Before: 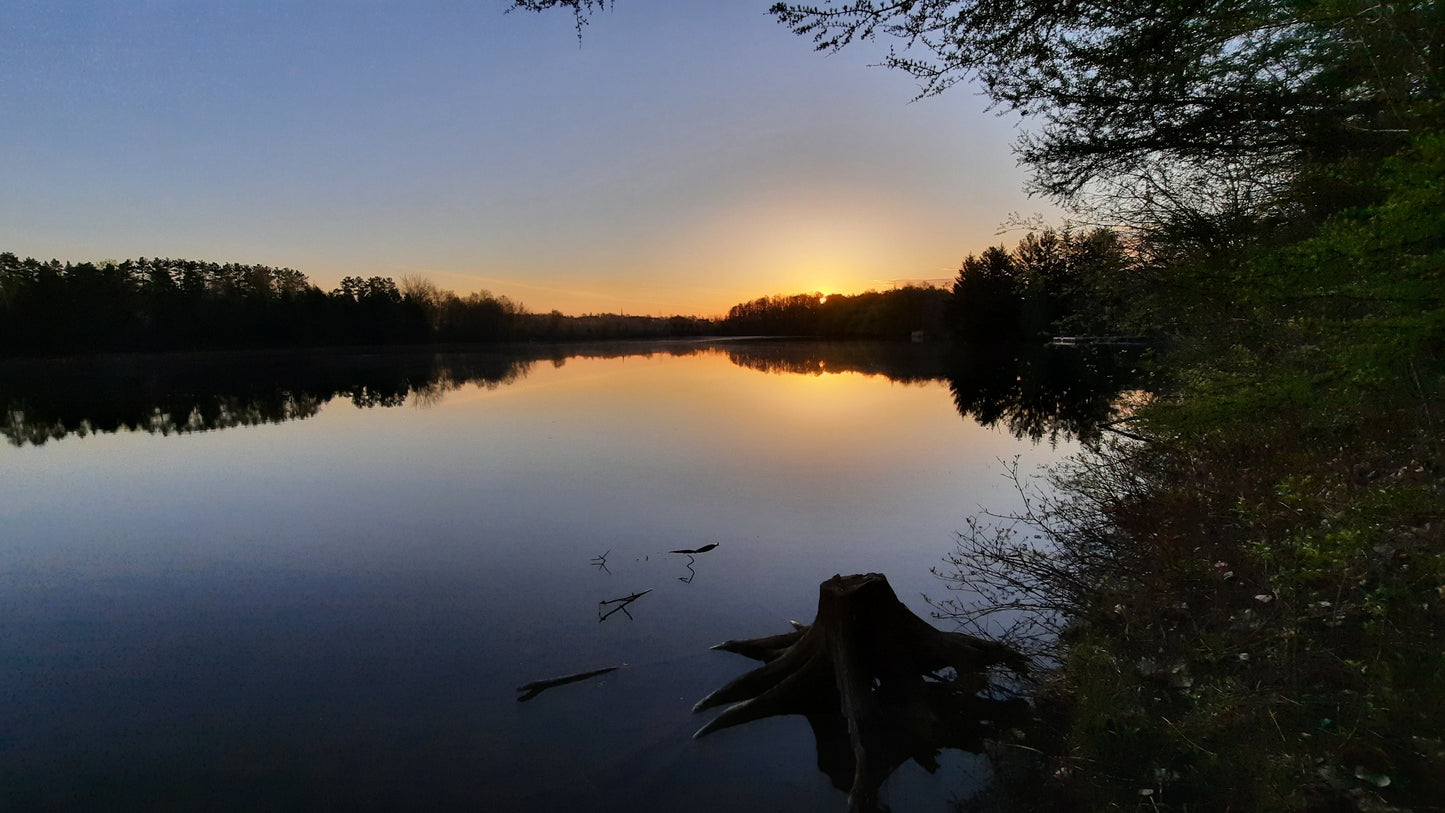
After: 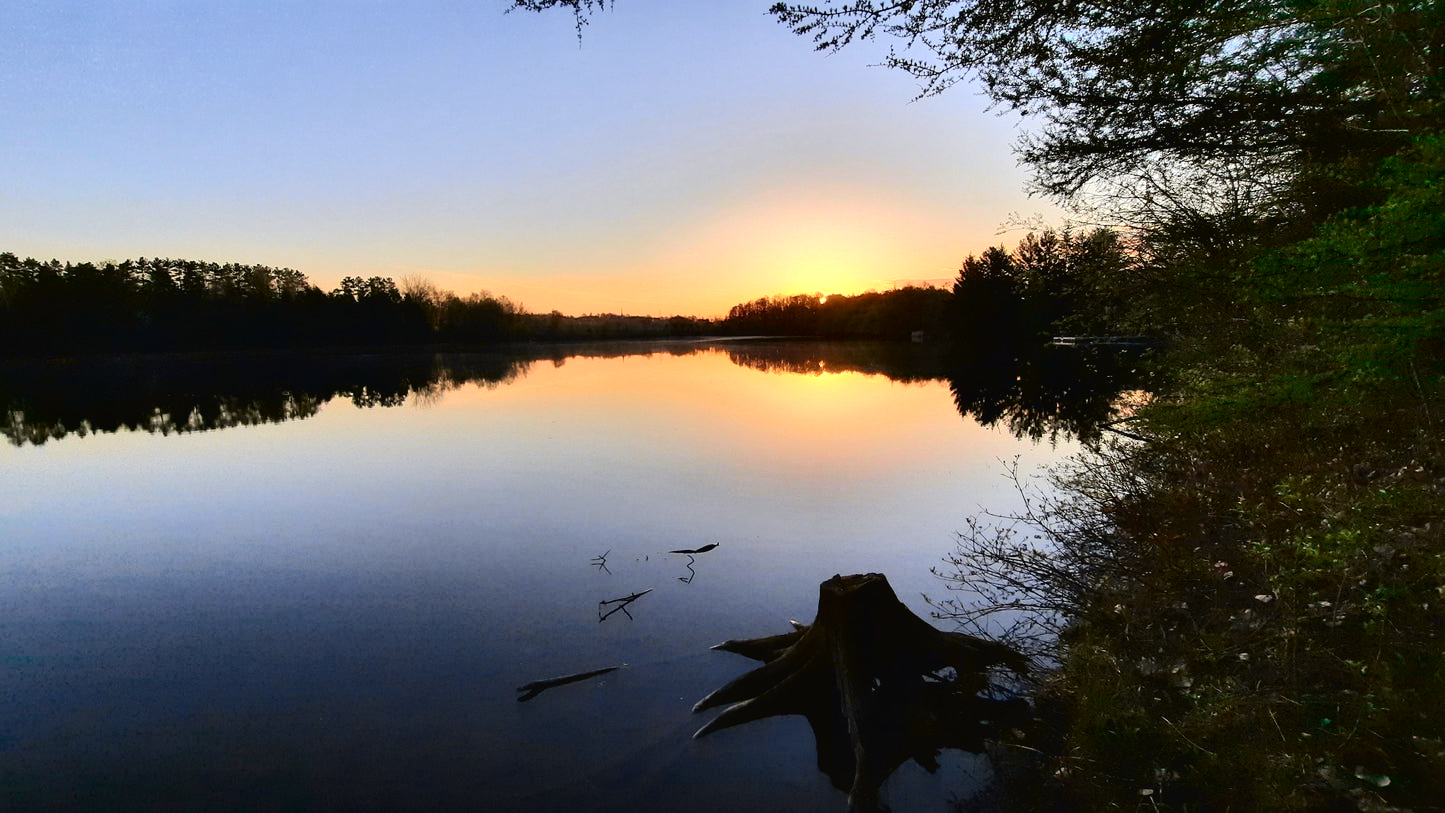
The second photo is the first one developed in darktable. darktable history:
tone curve: curves: ch0 [(0, 0.018) (0.061, 0.041) (0.205, 0.191) (0.289, 0.292) (0.39, 0.424) (0.493, 0.551) (0.666, 0.743) (0.795, 0.841) (1, 0.998)]; ch1 [(0, 0) (0.385, 0.343) (0.439, 0.415) (0.494, 0.498) (0.501, 0.501) (0.51, 0.509) (0.548, 0.563) (0.586, 0.61) (0.684, 0.658) (0.783, 0.804) (1, 1)]; ch2 [(0, 0) (0.304, 0.31) (0.403, 0.399) (0.441, 0.428) (0.47, 0.469) (0.498, 0.496) (0.524, 0.538) (0.566, 0.579) (0.648, 0.665) (0.697, 0.699) (1, 1)], color space Lab, independent channels, preserve colors none
exposure: exposure 0.6 EV, compensate highlight preservation false
